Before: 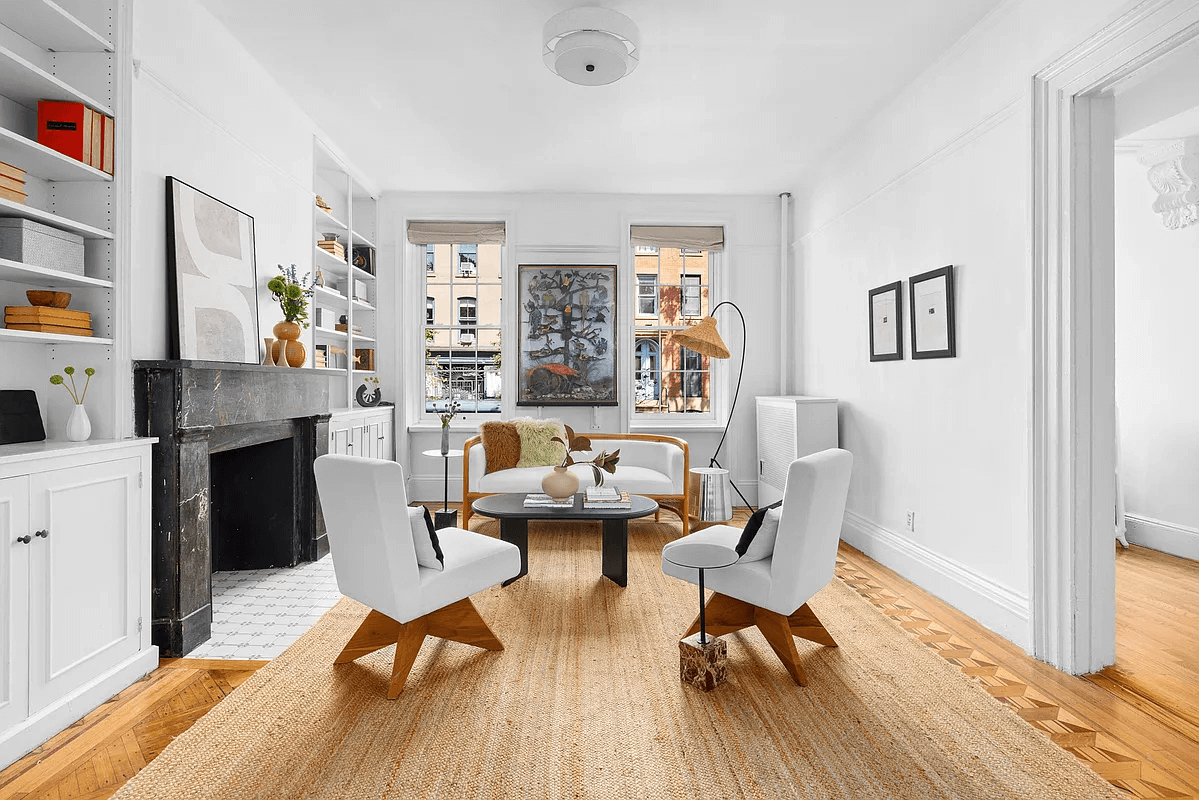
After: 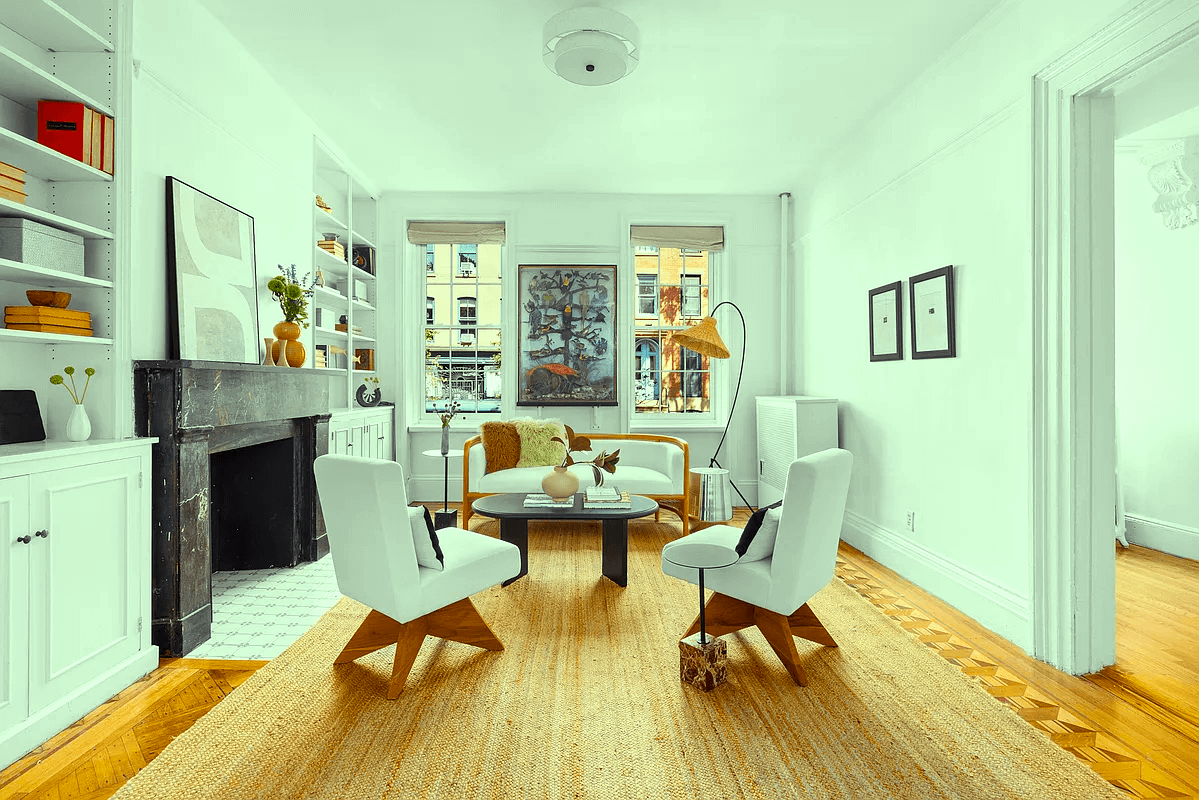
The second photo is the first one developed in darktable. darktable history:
color balance rgb: highlights gain › luminance 15.645%, highlights gain › chroma 6.946%, highlights gain › hue 122.72°, linear chroma grading › global chroma 9.915%, perceptual saturation grading › global saturation 31.317%, global vibrance -24.068%
